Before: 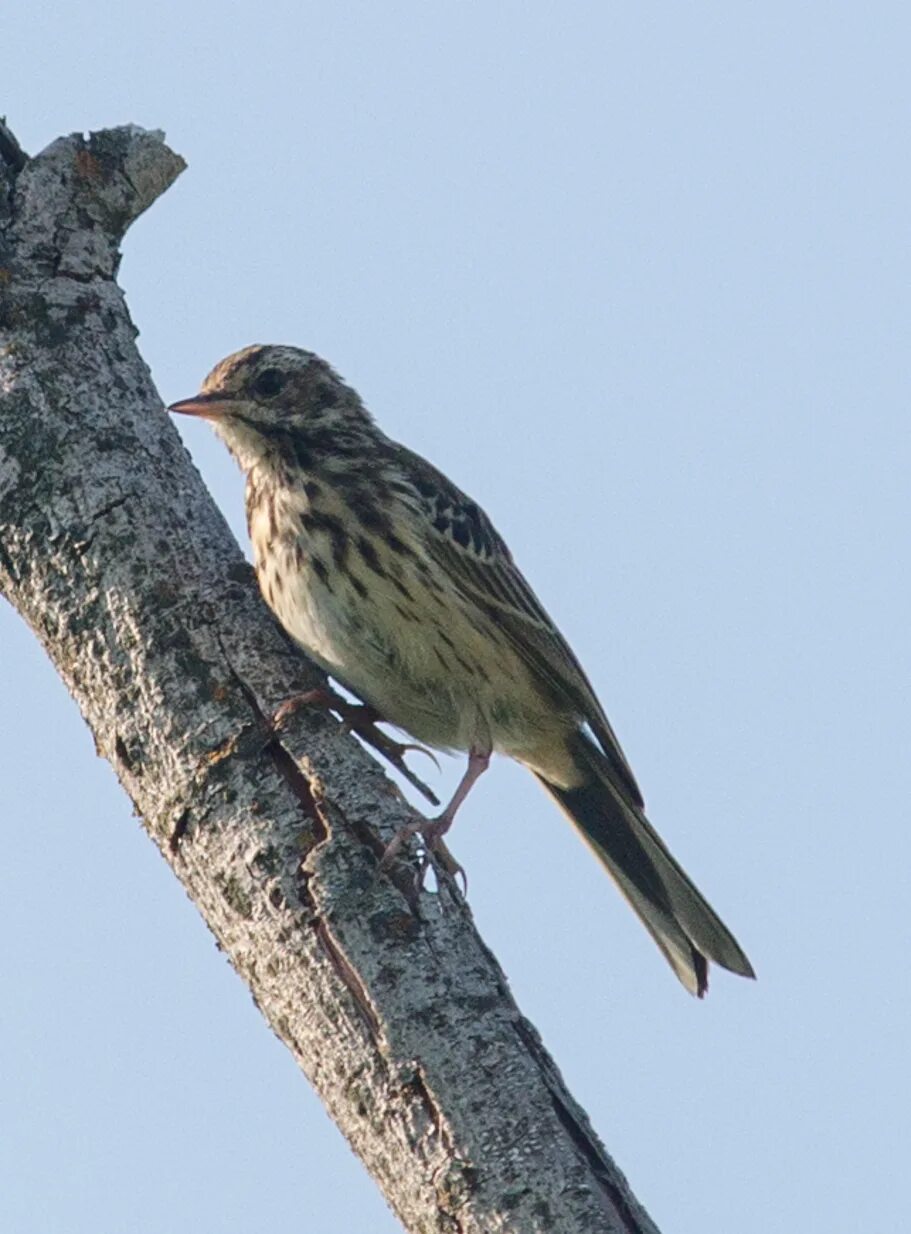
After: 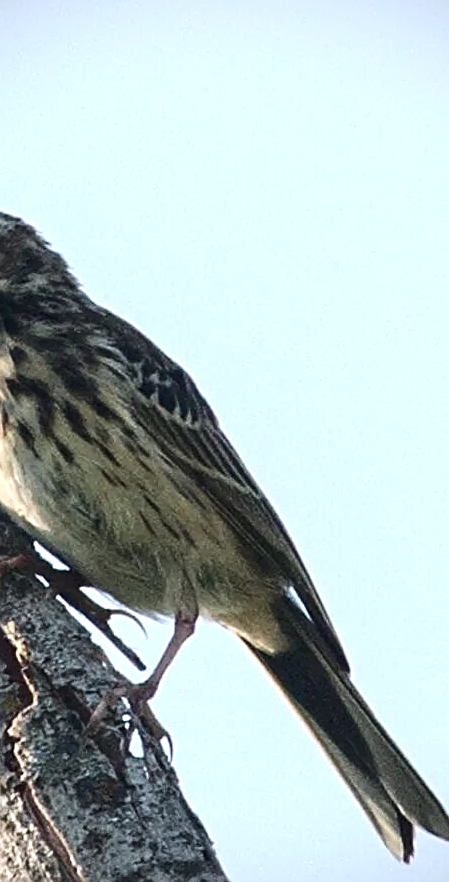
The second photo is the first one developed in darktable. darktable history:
sharpen: on, module defaults
vignetting: fall-off radius 62.92%, dithering 8-bit output
crop: left 32.288%, top 11.007%, right 18.417%, bottom 17.449%
tone equalizer: -8 EV -0.779 EV, -7 EV -0.73 EV, -6 EV -0.585 EV, -5 EV -0.413 EV, -3 EV 0.381 EV, -2 EV 0.6 EV, -1 EV 0.692 EV, +0 EV 0.78 EV, edges refinement/feathering 500, mask exposure compensation -1.57 EV, preserve details no
